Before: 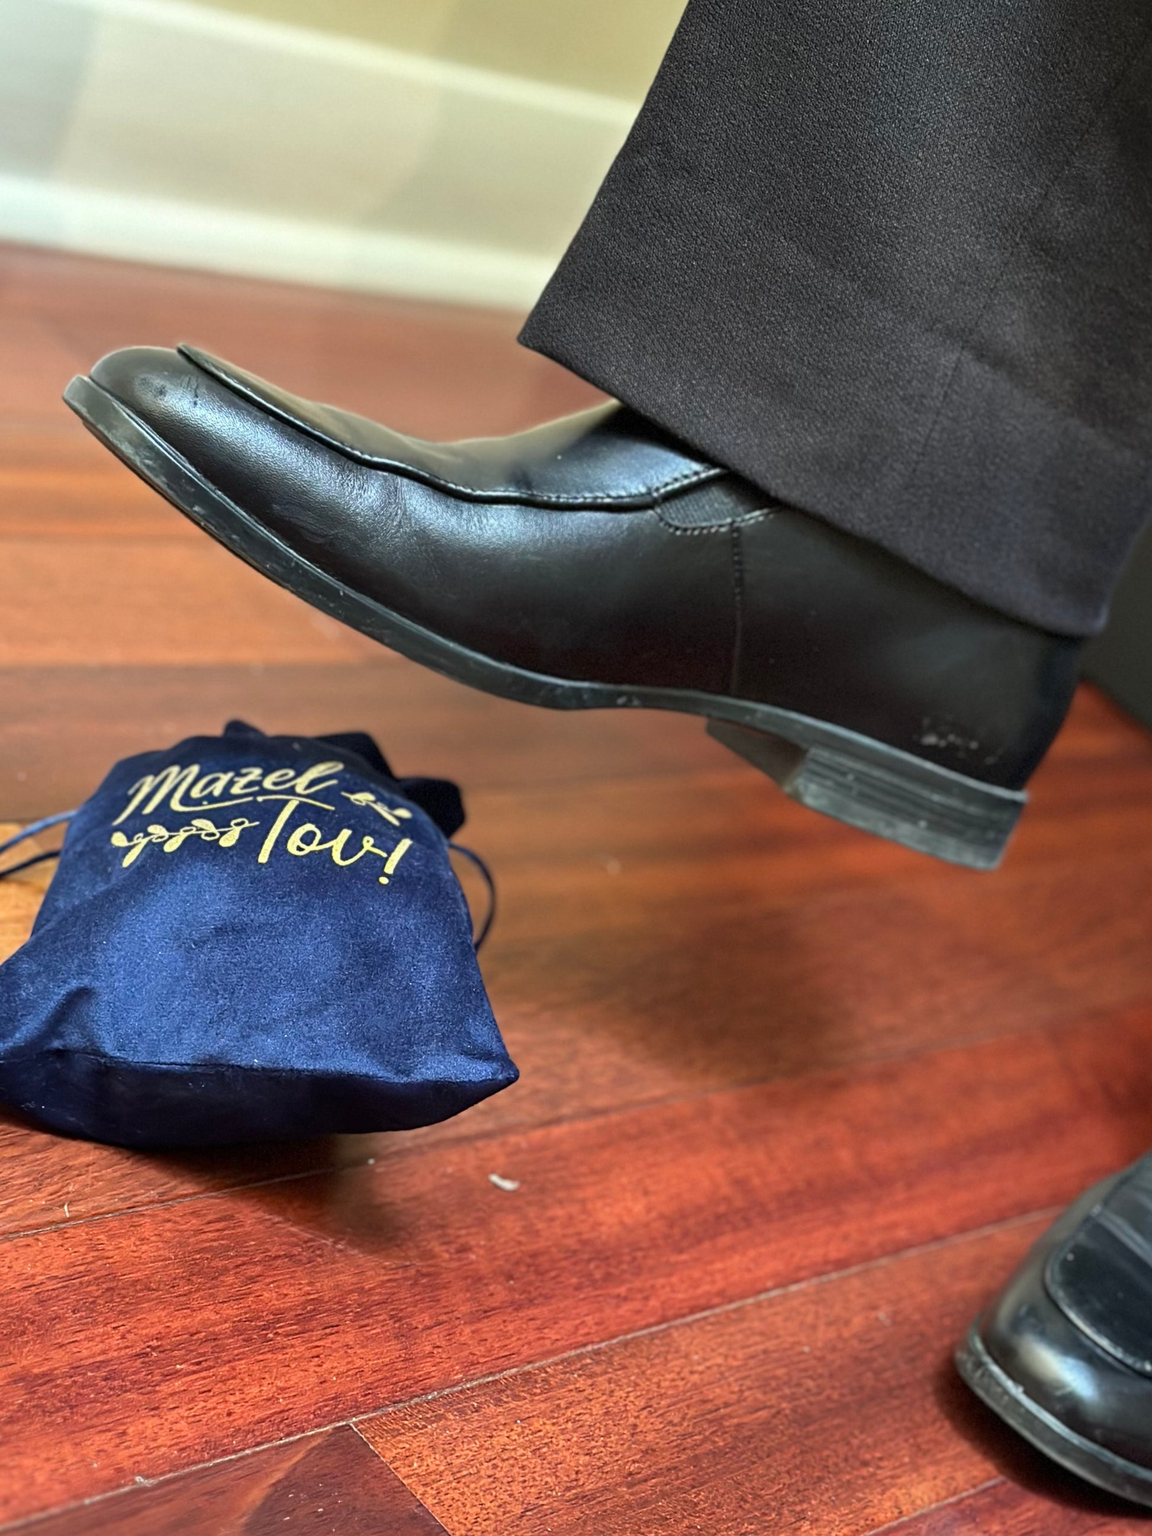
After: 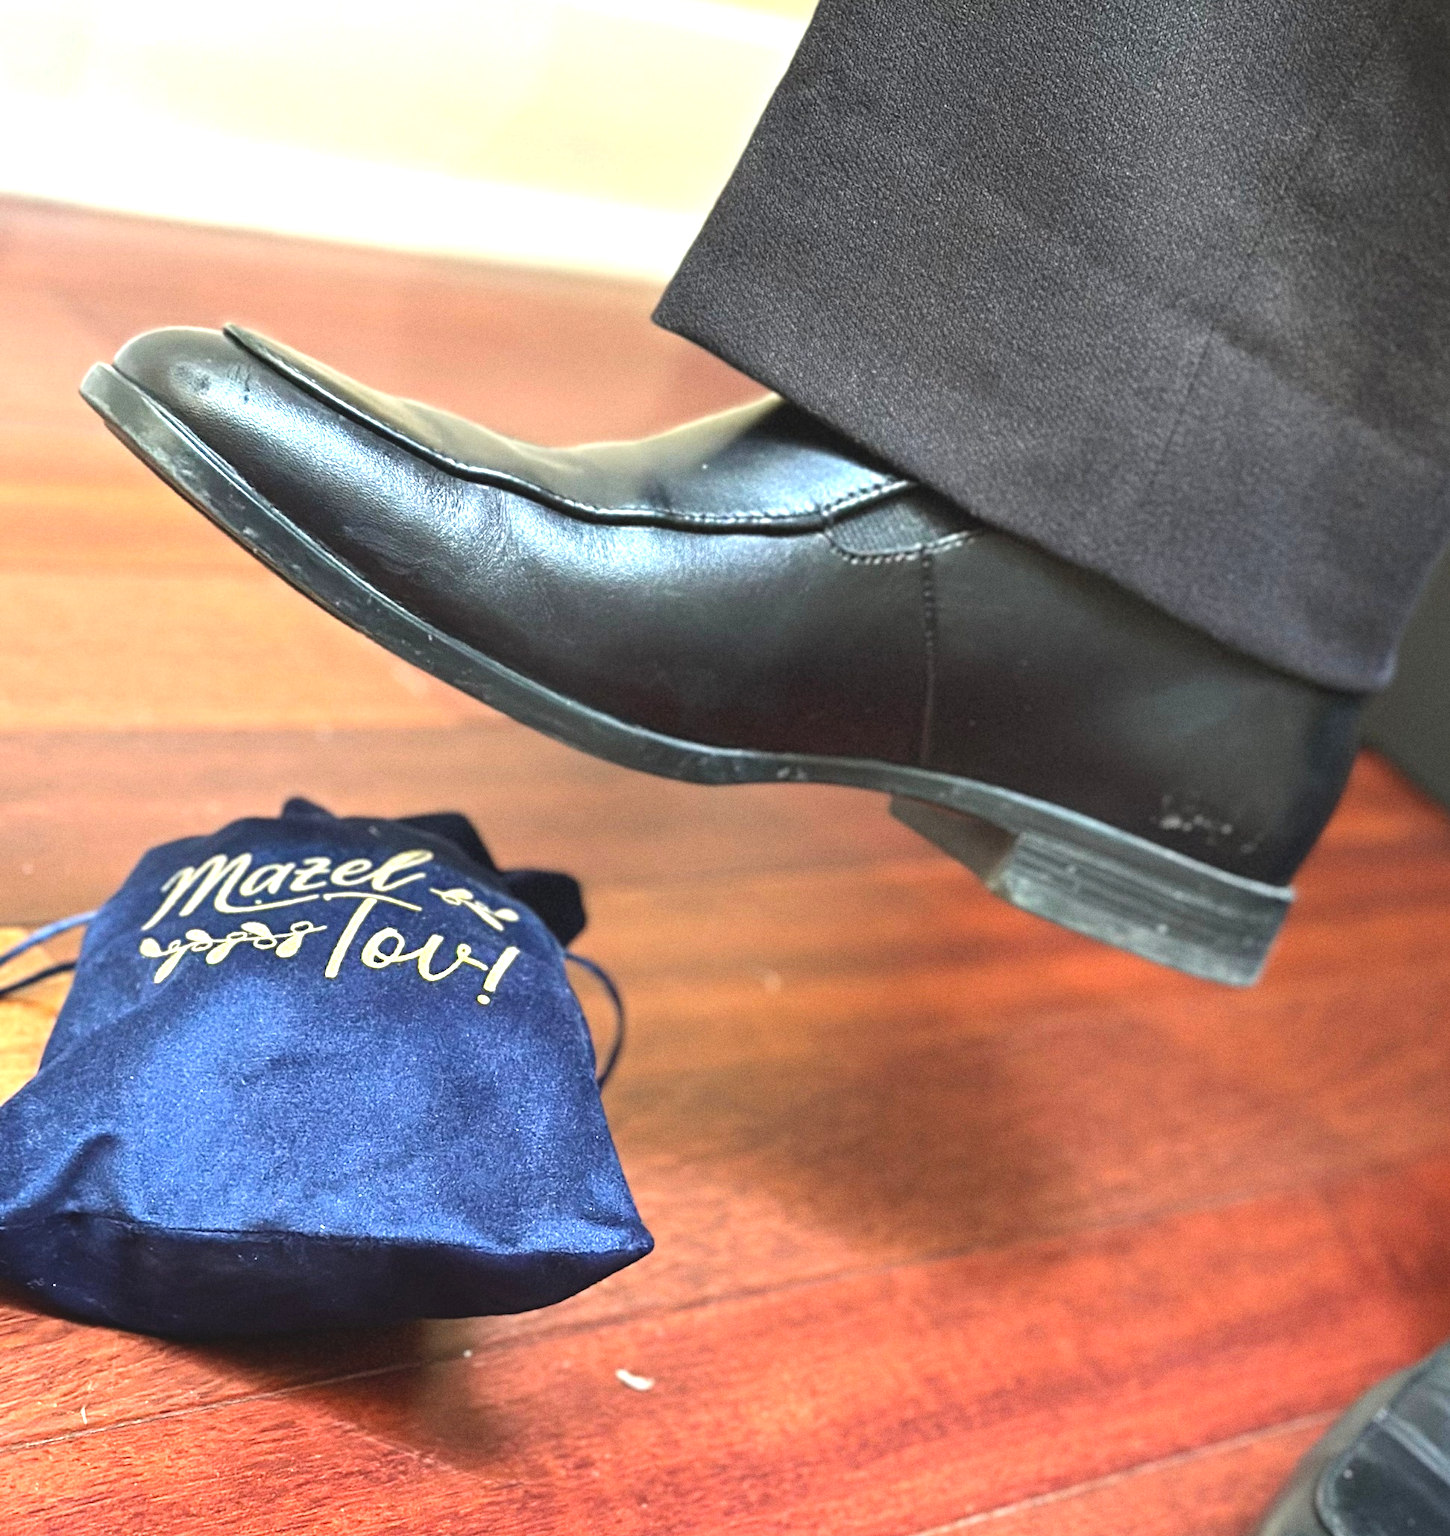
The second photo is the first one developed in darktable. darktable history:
crop and rotate: top 5.667%, bottom 14.937%
grain: coarseness 0.09 ISO
exposure: black level correction -0.005, exposure 1.002 EV, compensate highlight preservation false
